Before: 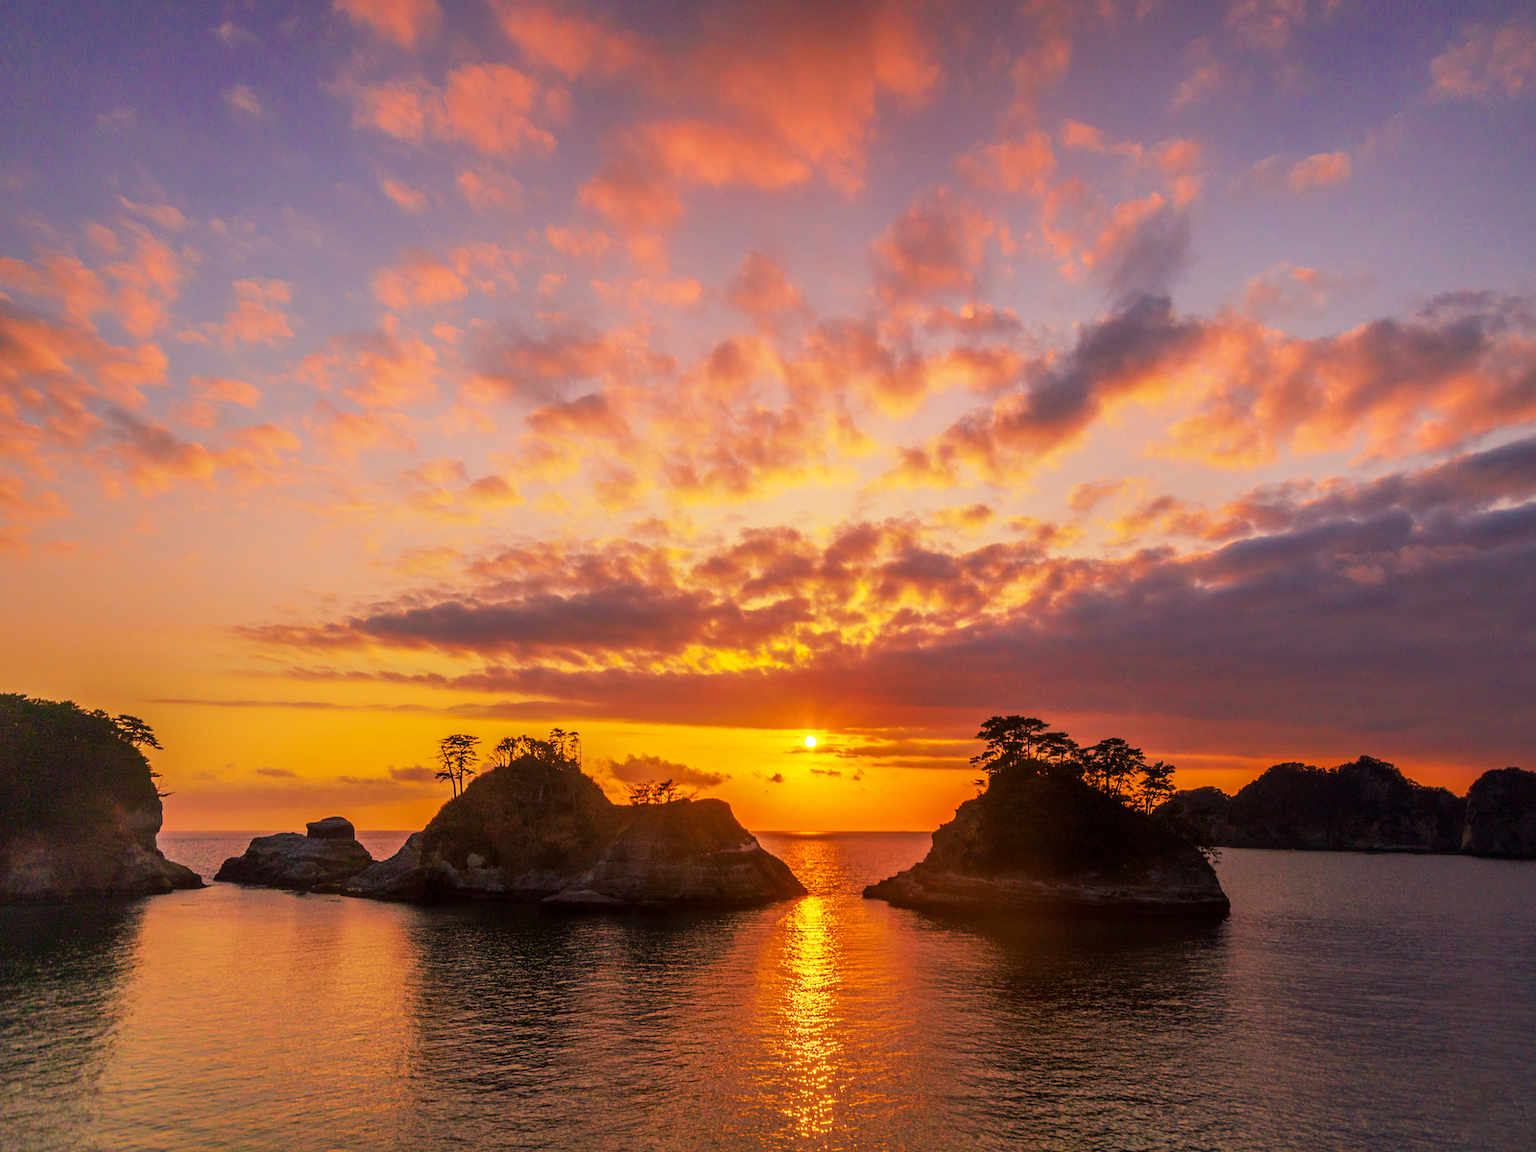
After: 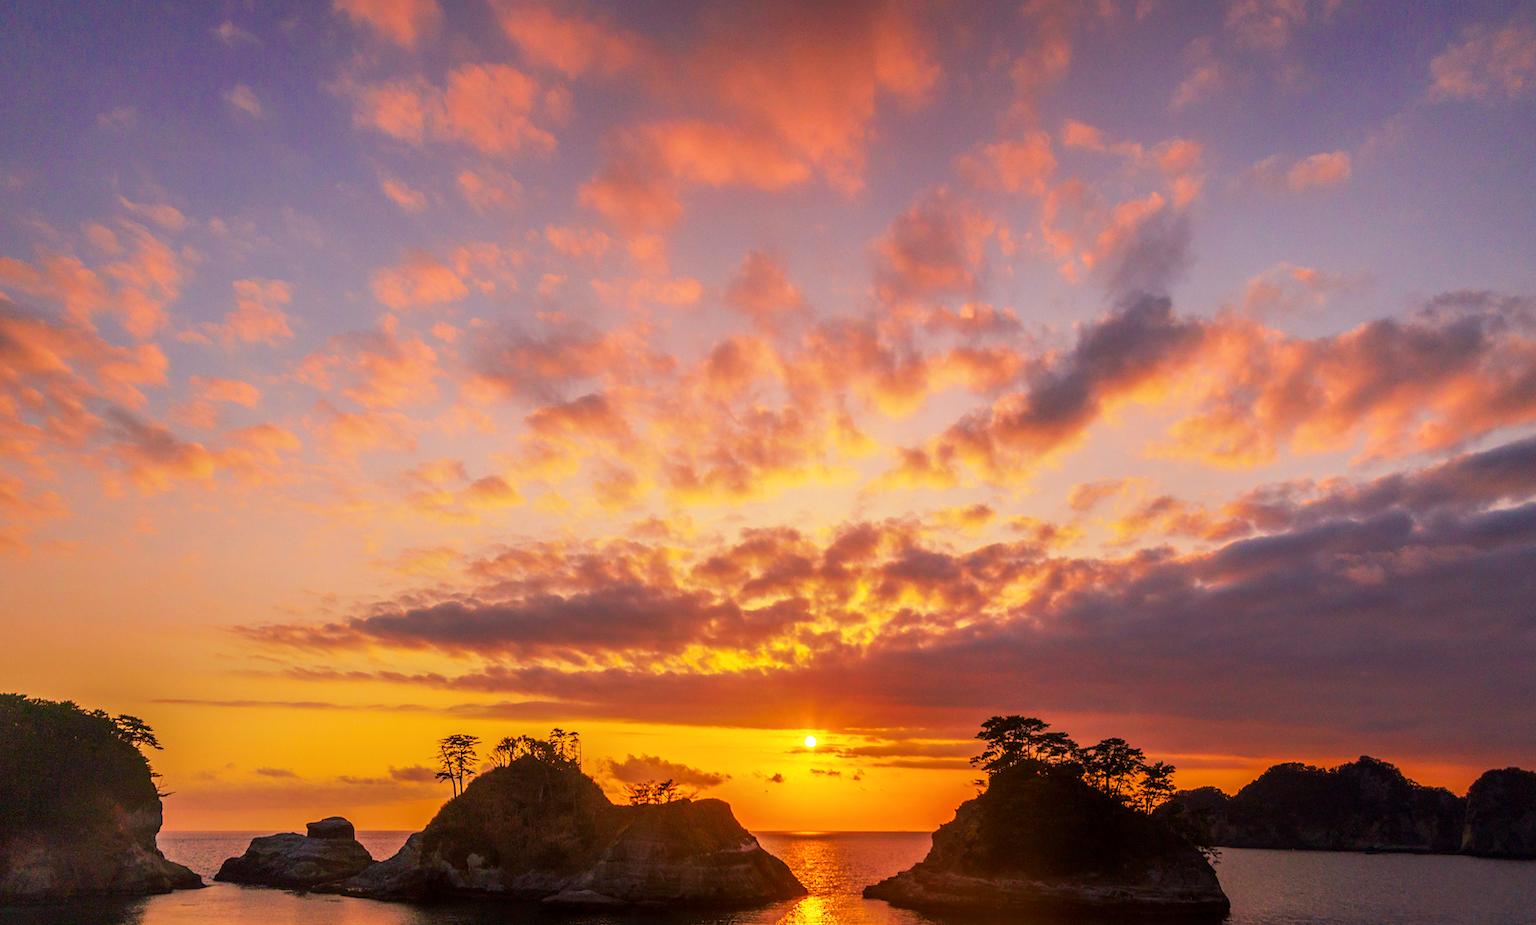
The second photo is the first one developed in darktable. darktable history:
crop: bottom 19.644%
contrast brightness saturation: contrast 0.07
